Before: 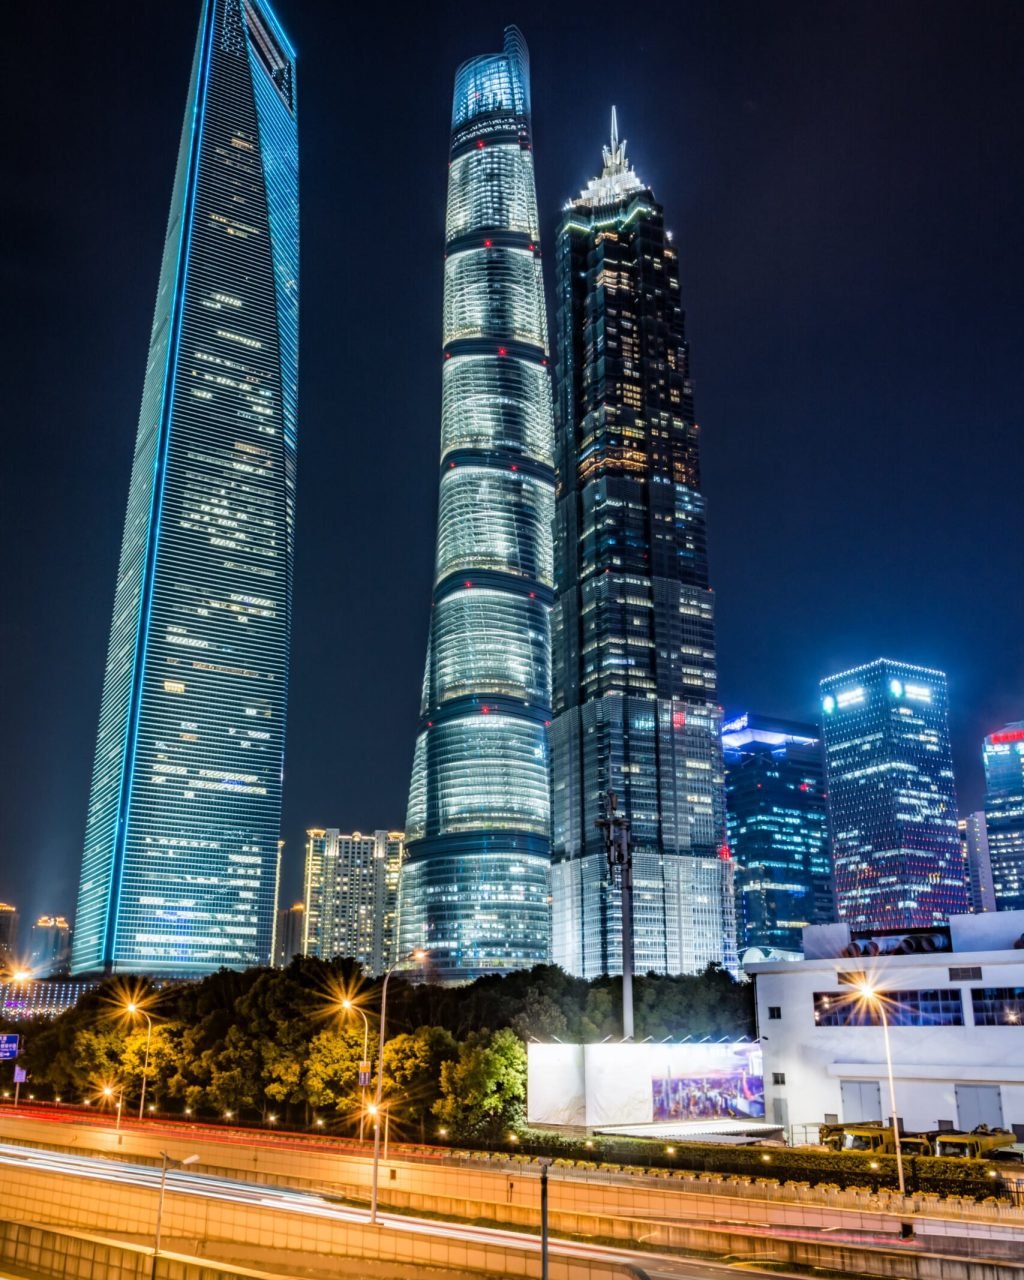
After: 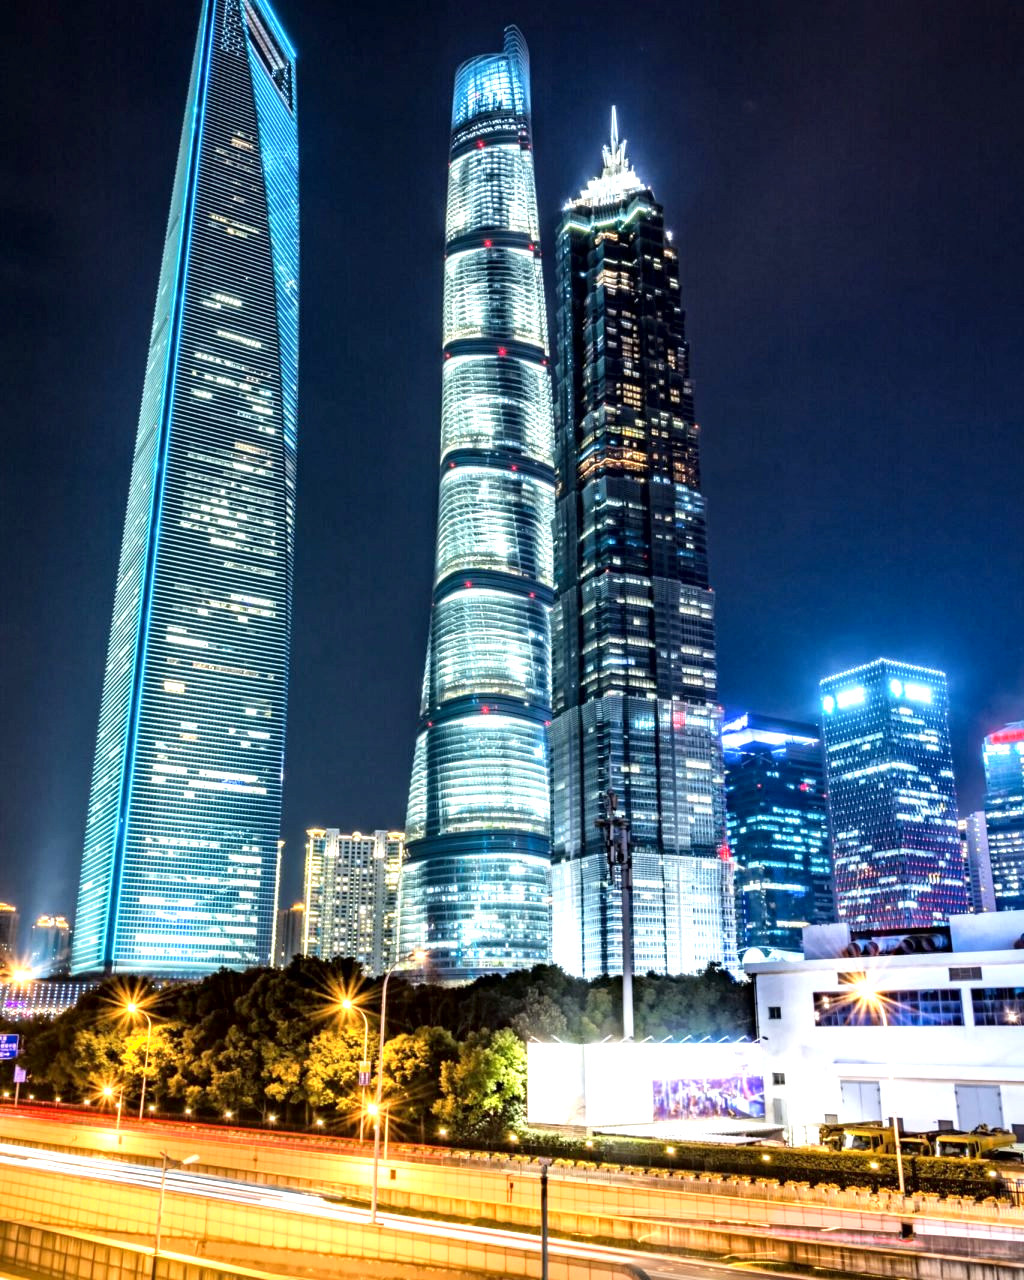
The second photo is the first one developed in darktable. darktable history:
shadows and highlights: shadows -30.35, highlights 29.68
local contrast: mode bilateral grid, contrast 20, coarseness 49, detail 150%, midtone range 0.2
exposure: exposure 0.94 EV, compensate highlight preservation false
